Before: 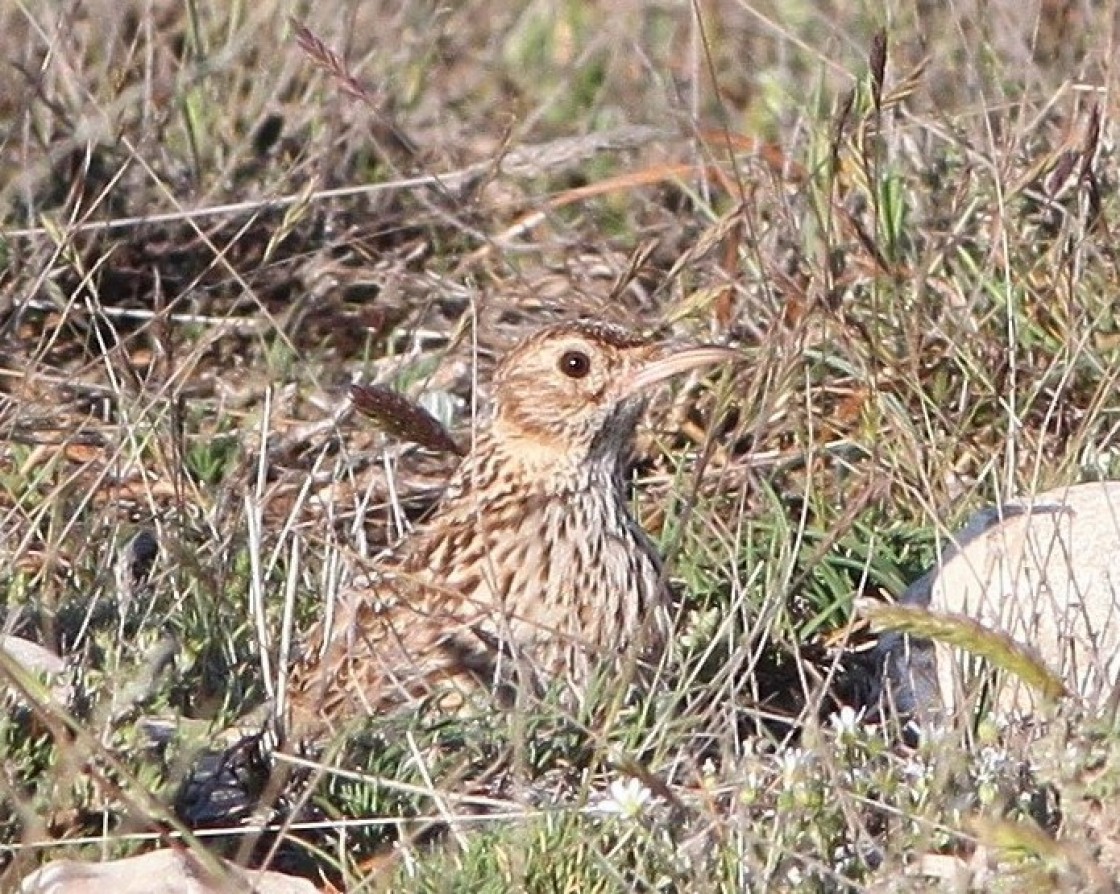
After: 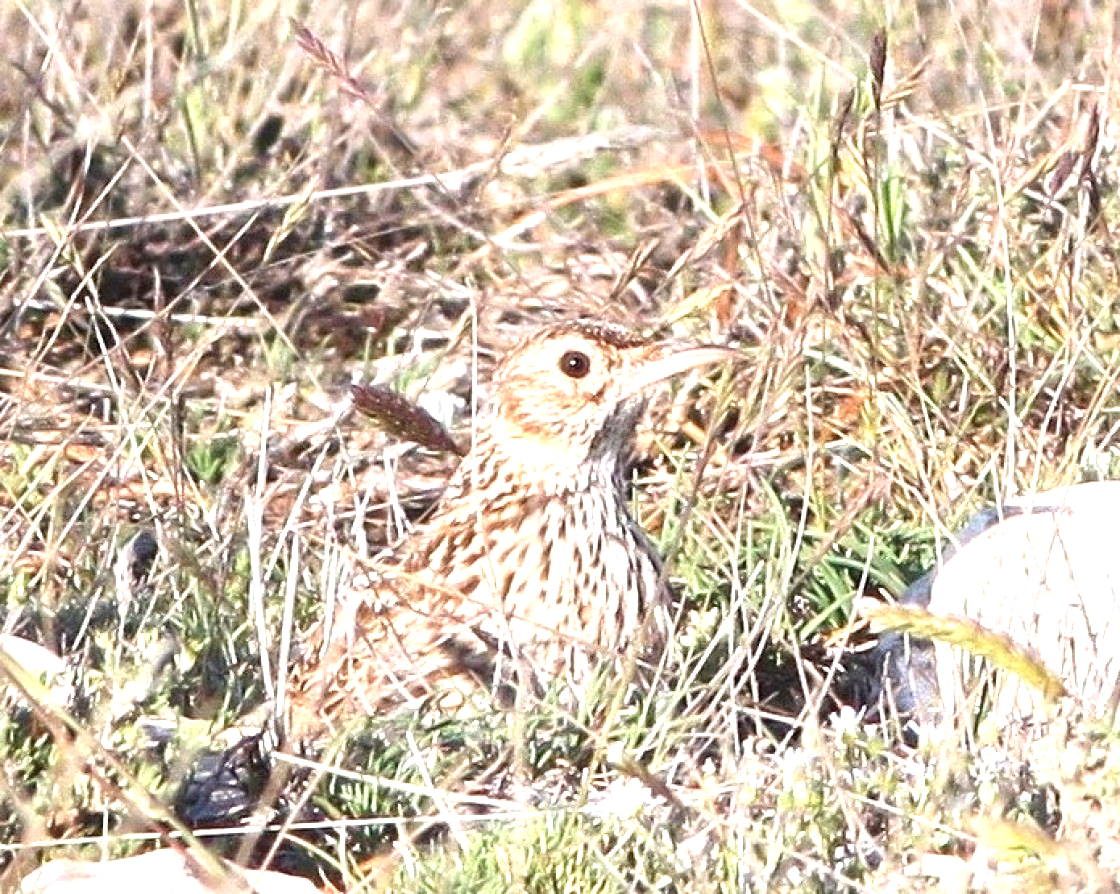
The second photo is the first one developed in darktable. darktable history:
tone equalizer: on, module defaults
exposure: black level correction 0, exposure 1.105 EV, compensate highlight preservation false
